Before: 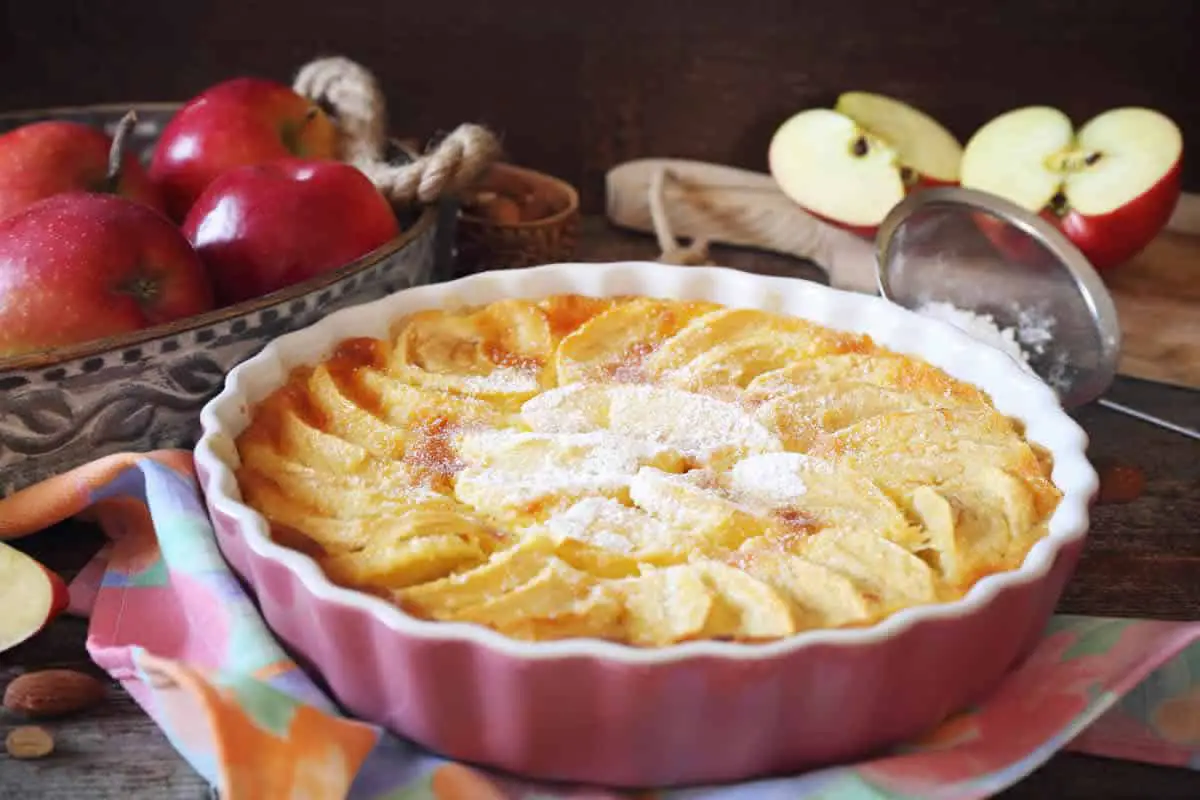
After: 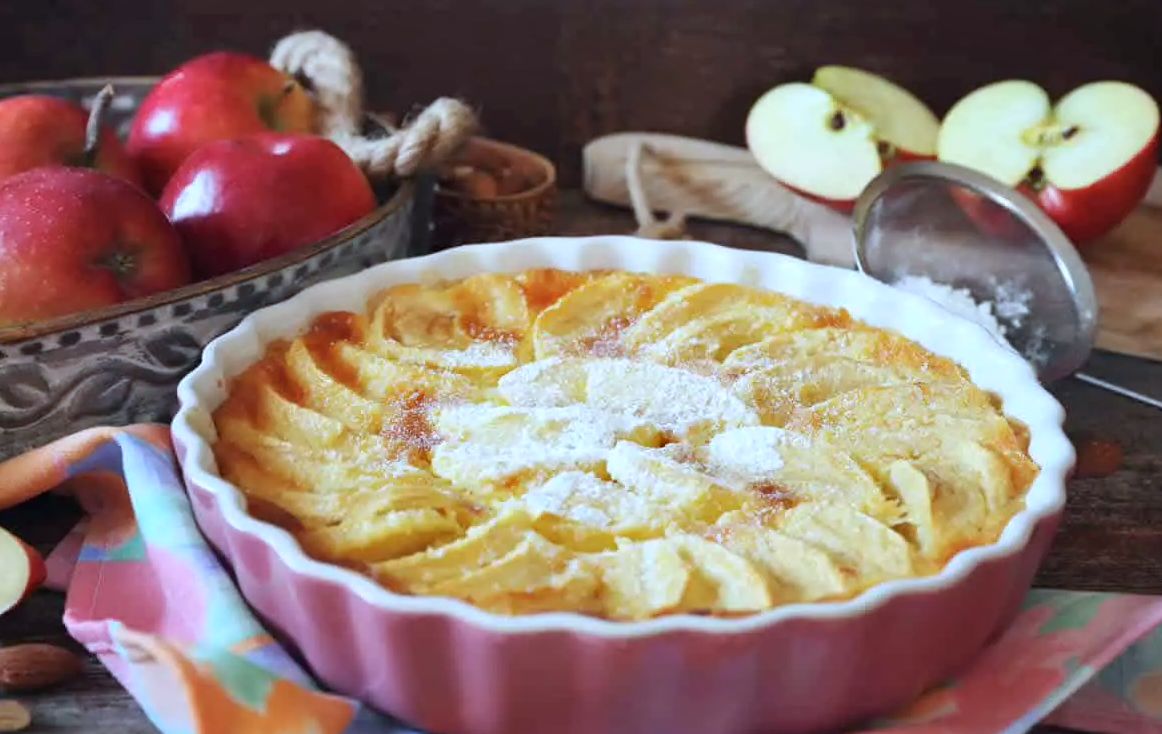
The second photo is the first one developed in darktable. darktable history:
crop: left 1.964%, top 3.251%, right 1.122%, bottom 4.933%
shadows and highlights: shadows 49, highlights -41, soften with gaussian
color calibration: illuminant Planckian (black body), x 0.375, y 0.373, temperature 4117 K
